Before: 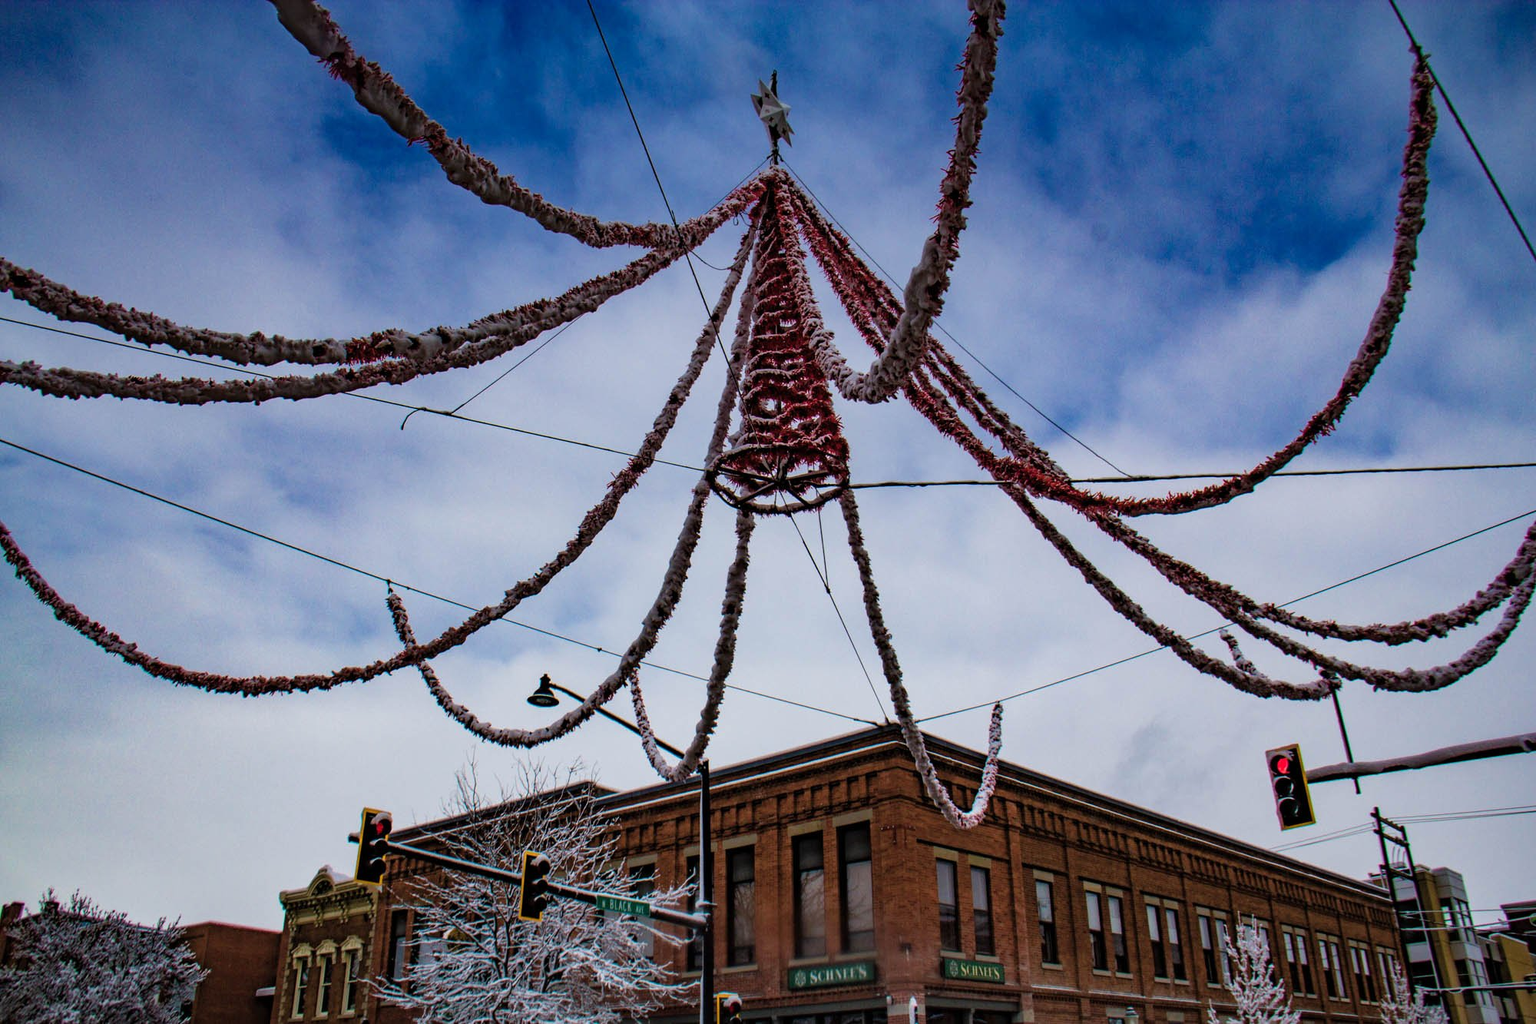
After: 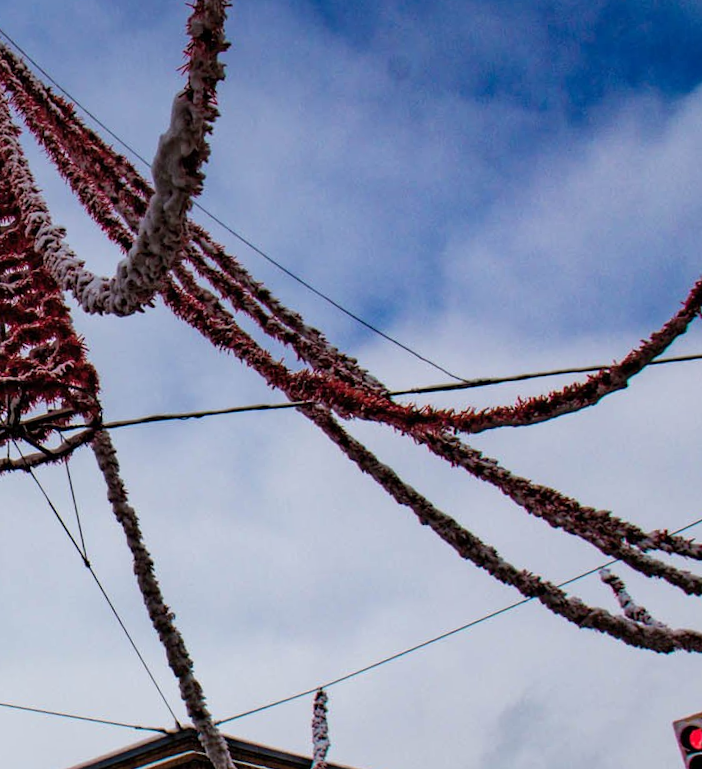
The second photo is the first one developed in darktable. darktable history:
crop and rotate: left 49.936%, top 10.094%, right 13.136%, bottom 24.256%
rotate and perspective: rotation -5°, crop left 0.05, crop right 0.952, crop top 0.11, crop bottom 0.89
